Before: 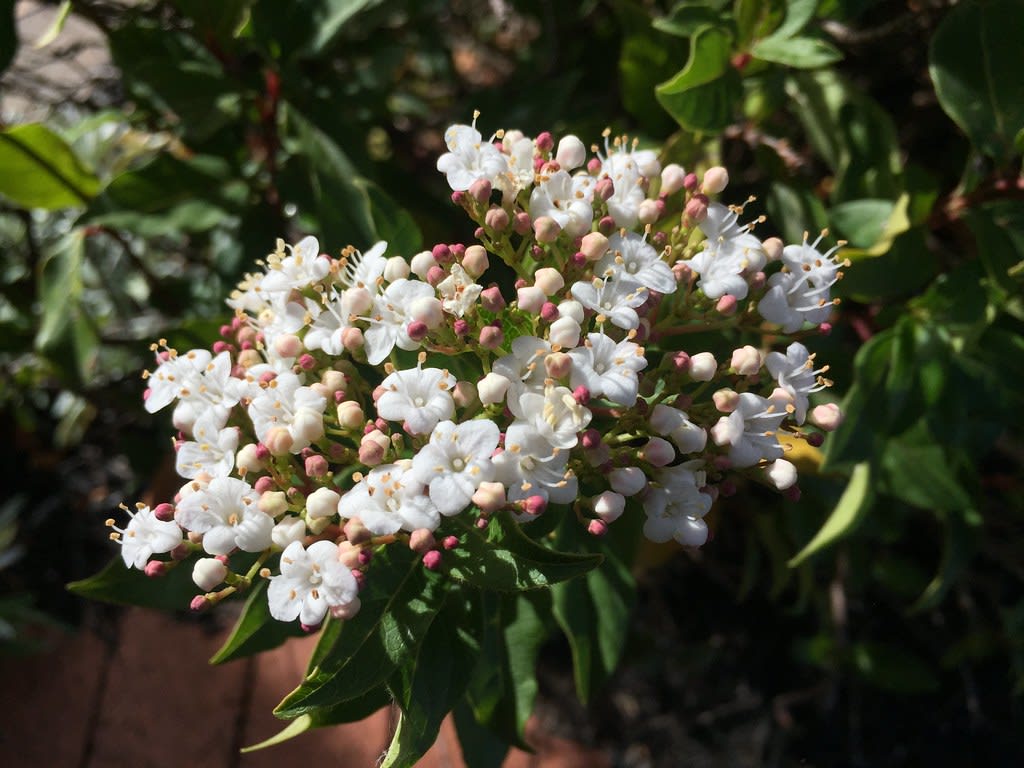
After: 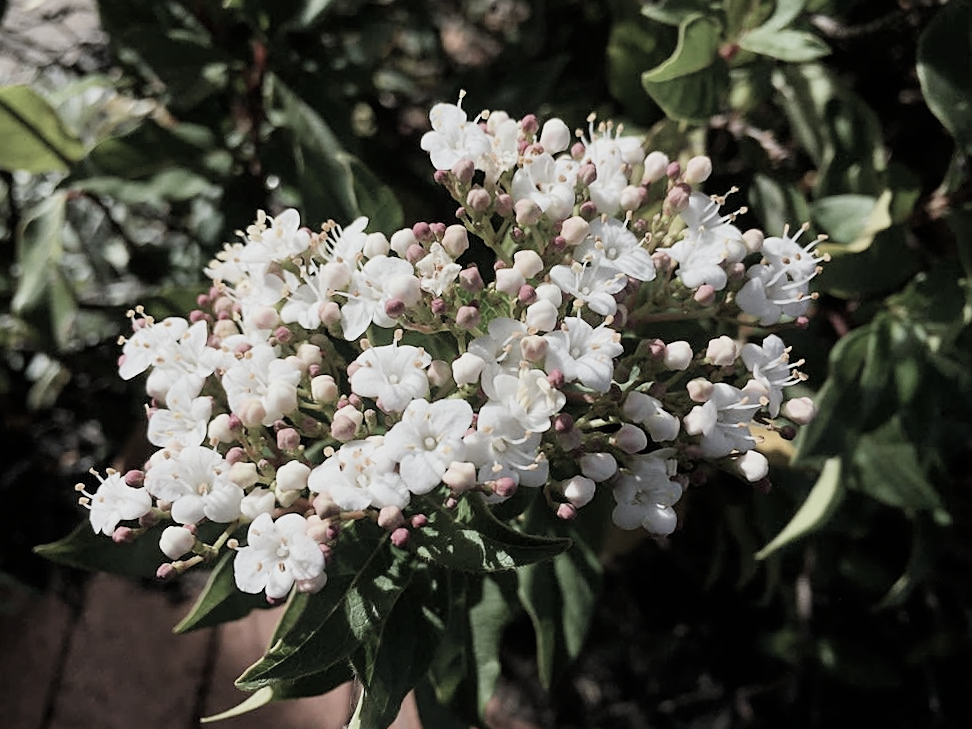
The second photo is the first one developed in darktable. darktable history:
filmic rgb: black relative exposure -7.65 EV, white relative exposure 4.56 EV, threshold 2.99 EV, hardness 3.61, enable highlight reconstruction true
sharpen: on, module defaults
color correction: highlights b* 0.023, saturation 0.475
exposure: exposure 0.602 EV, compensate highlight preservation false
crop and rotate: angle -2.33°
